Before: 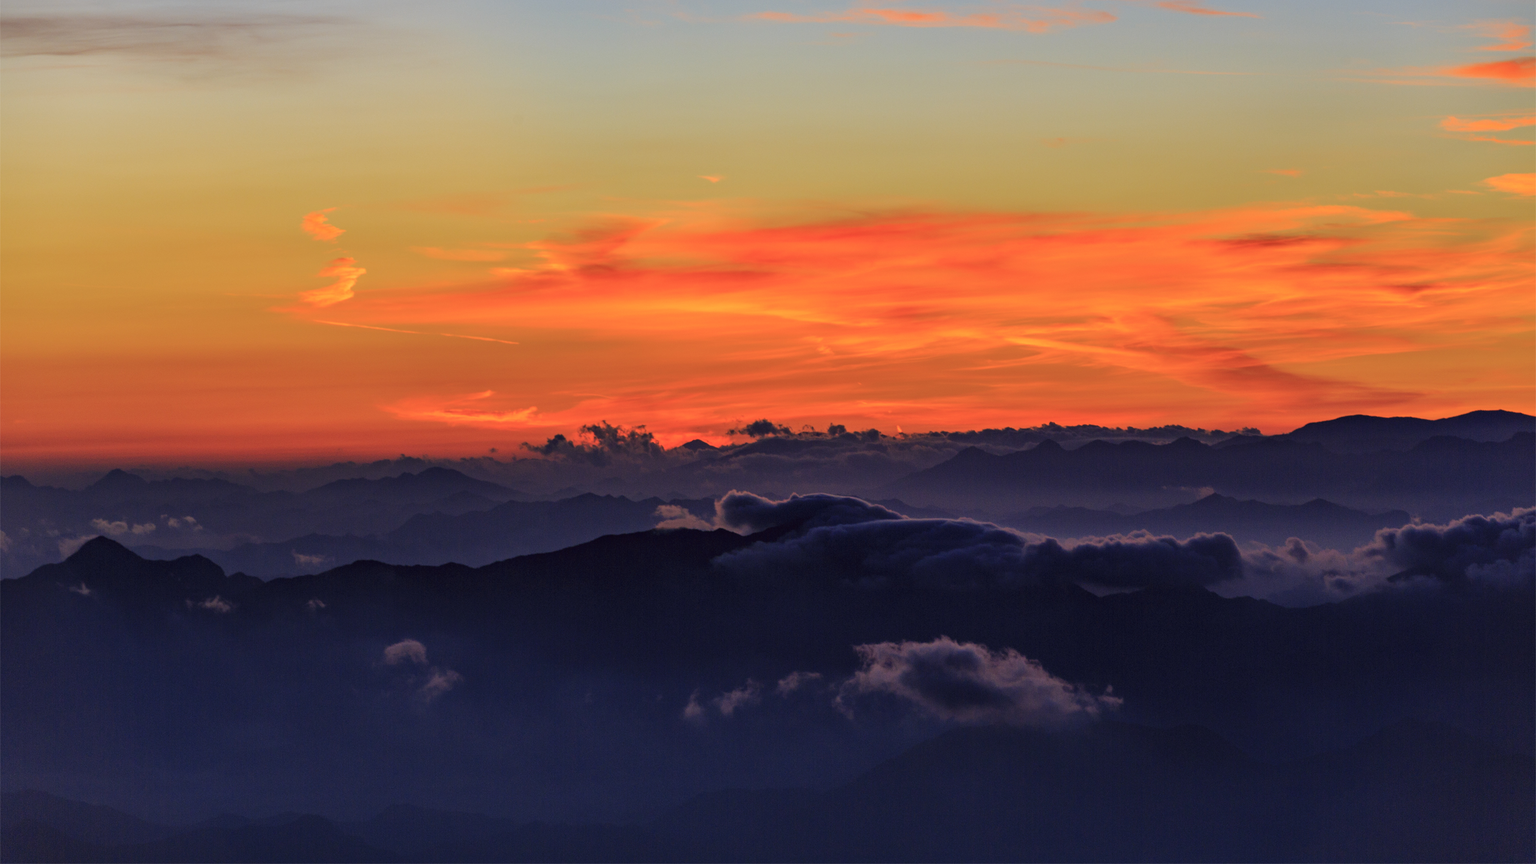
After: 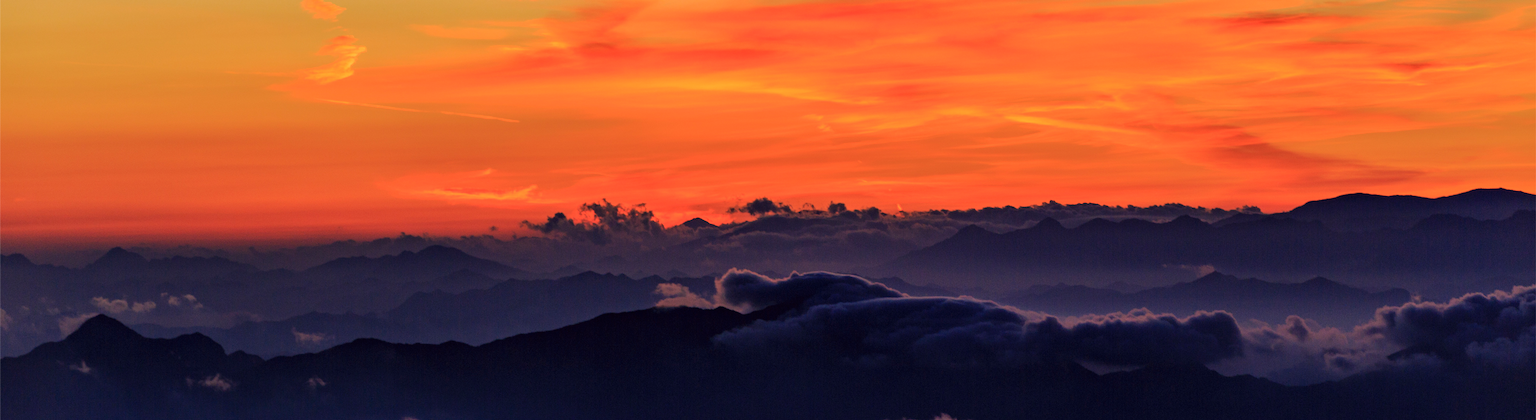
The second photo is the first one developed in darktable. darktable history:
crop and rotate: top 25.767%, bottom 25.526%
